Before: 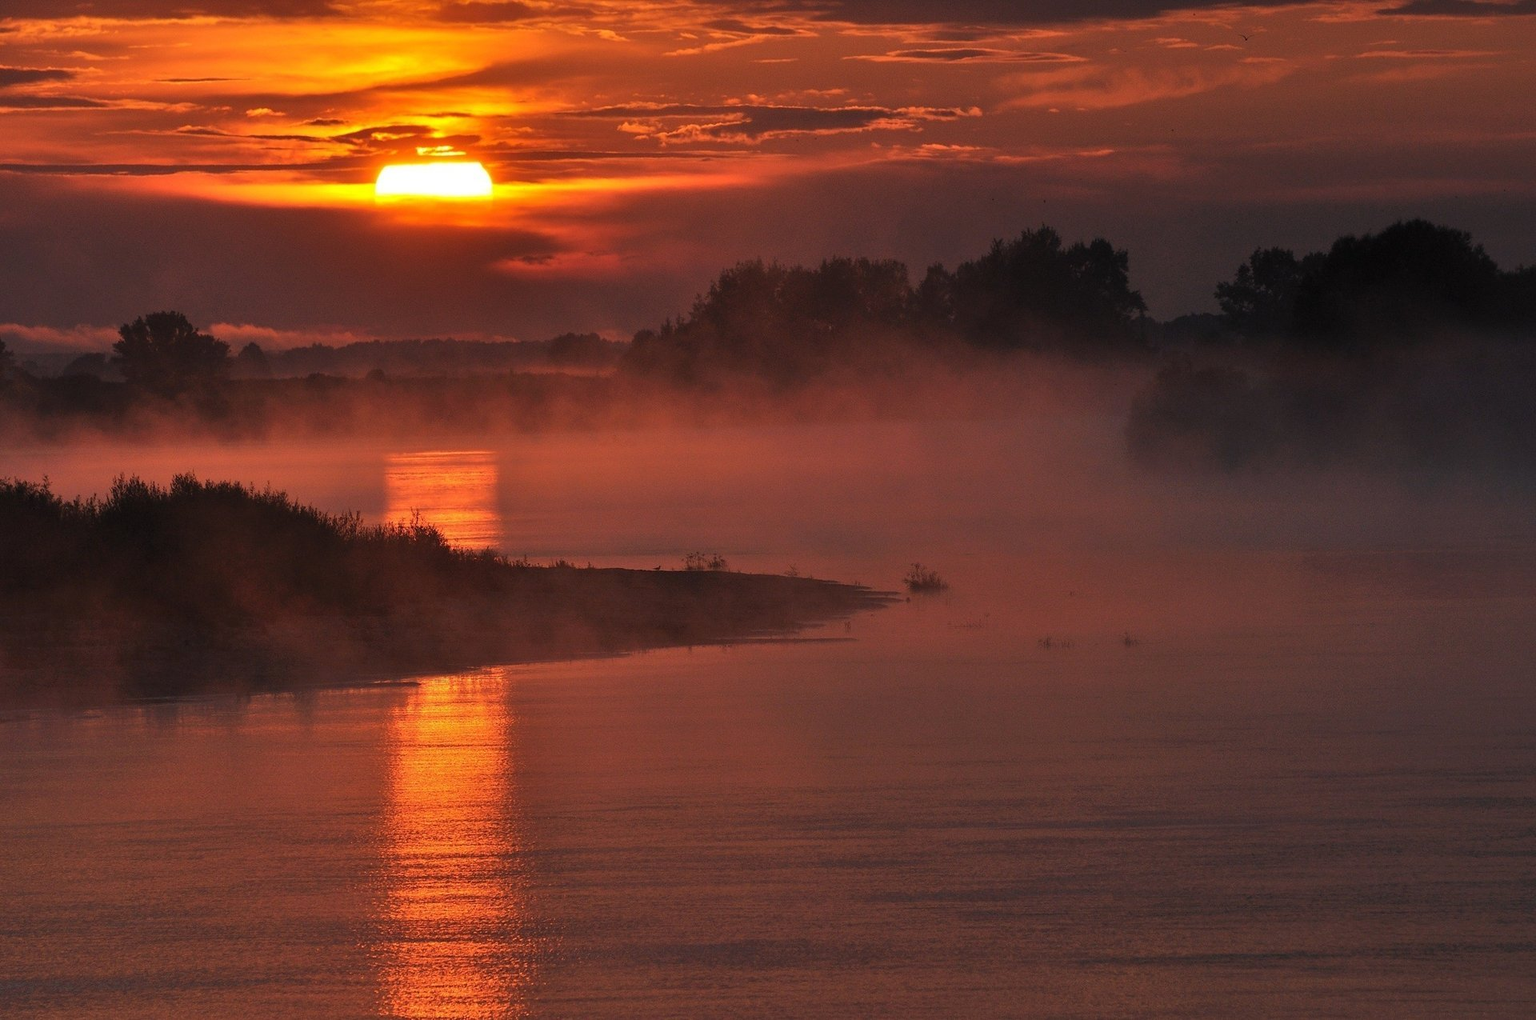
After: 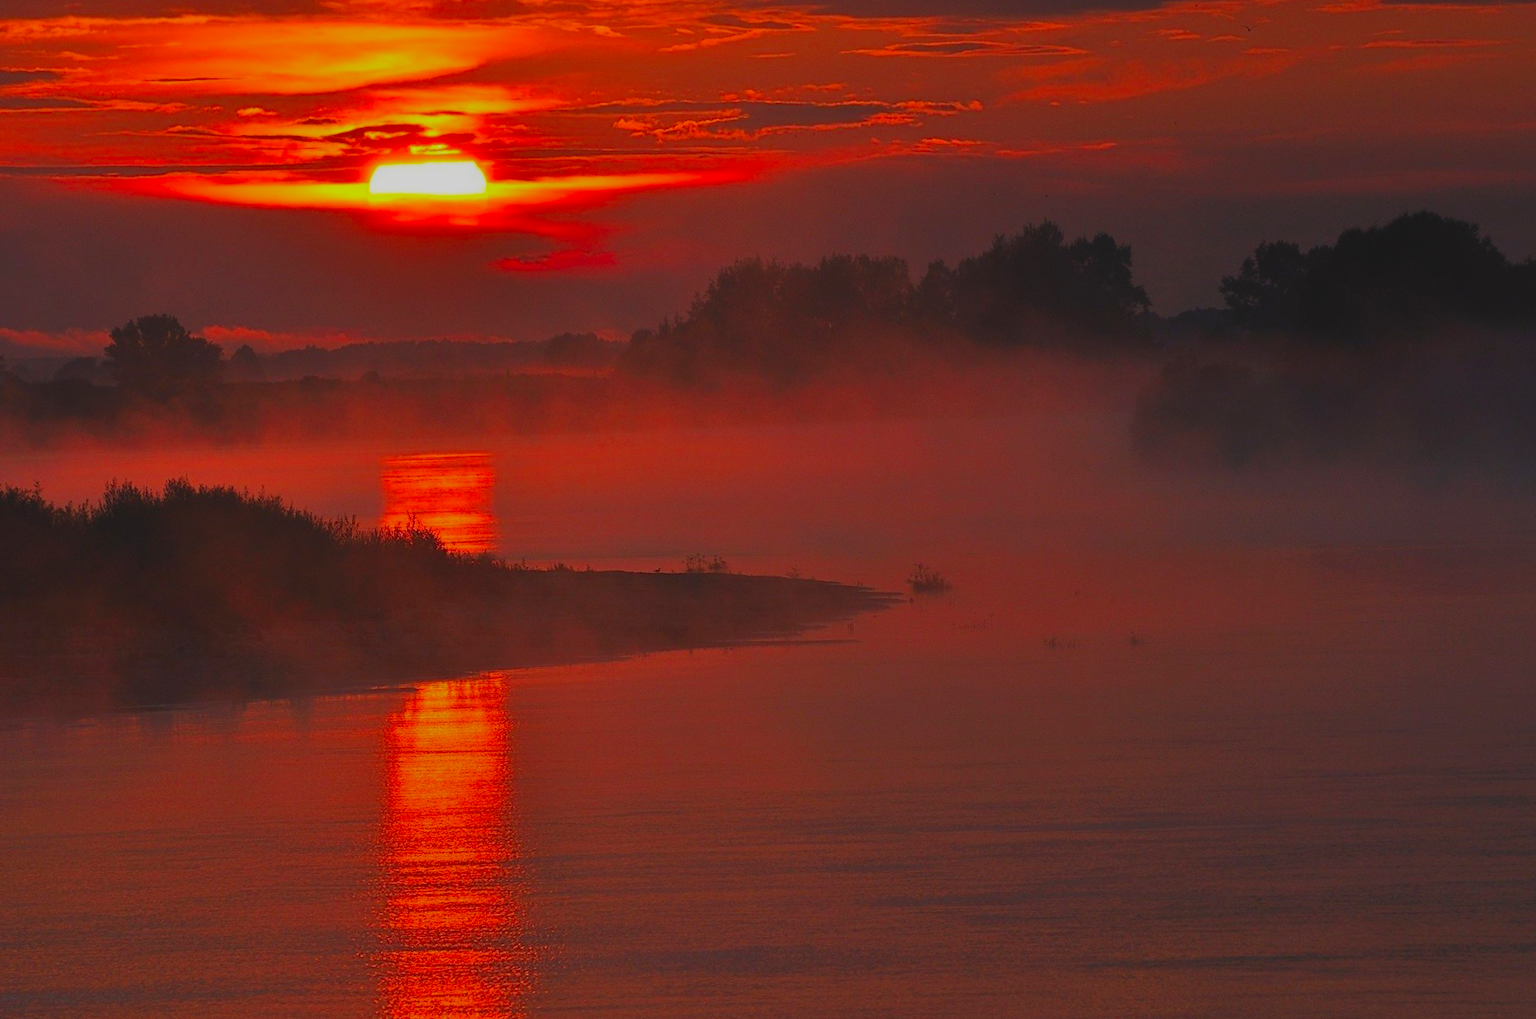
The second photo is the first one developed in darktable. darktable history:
contrast brightness saturation: brightness -0.02, saturation 0.35
crop: top 0.05%, bottom 0.098%
rotate and perspective: rotation -0.45°, automatic cropping original format, crop left 0.008, crop right 0.992, crop top 0.012, crop bottom 0.988
color balance: contrast -0.5%
local contrast: detail 69%
